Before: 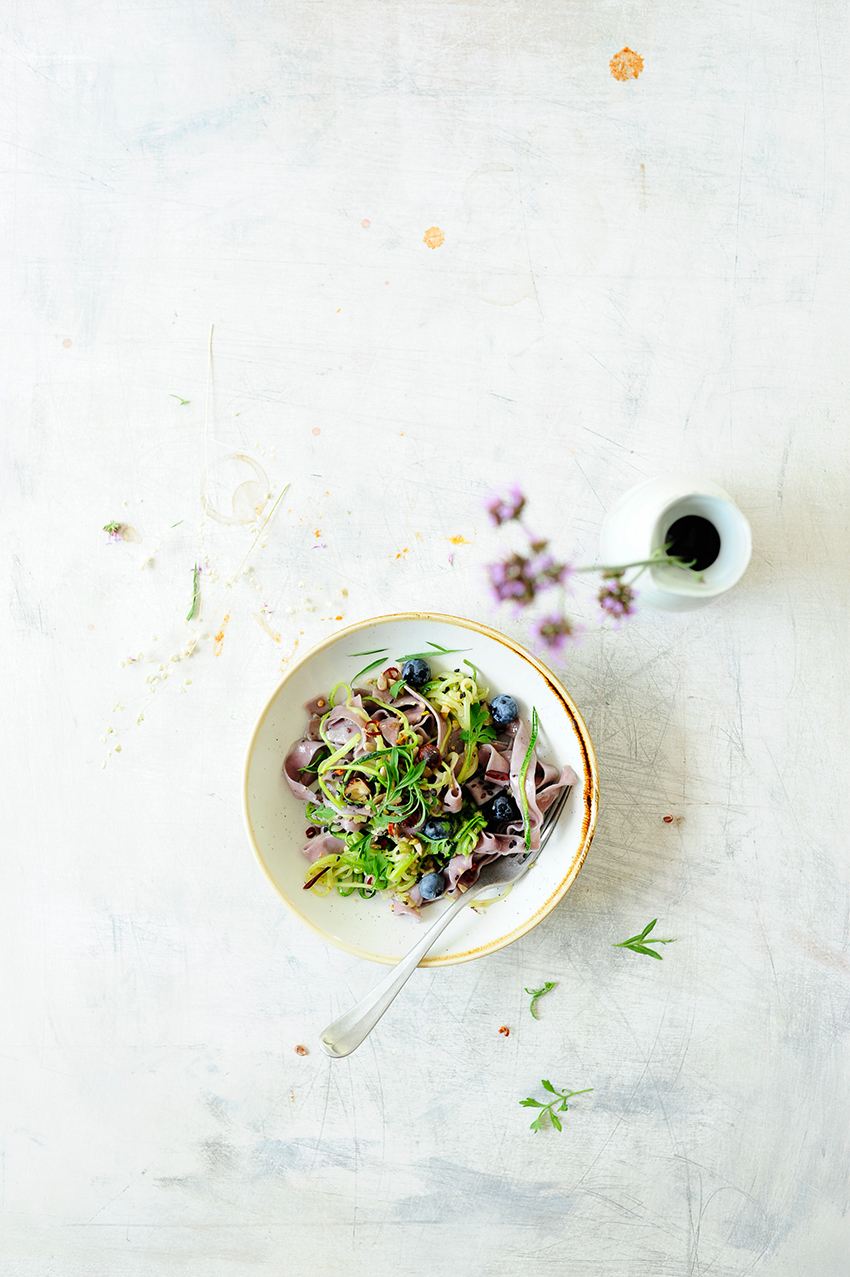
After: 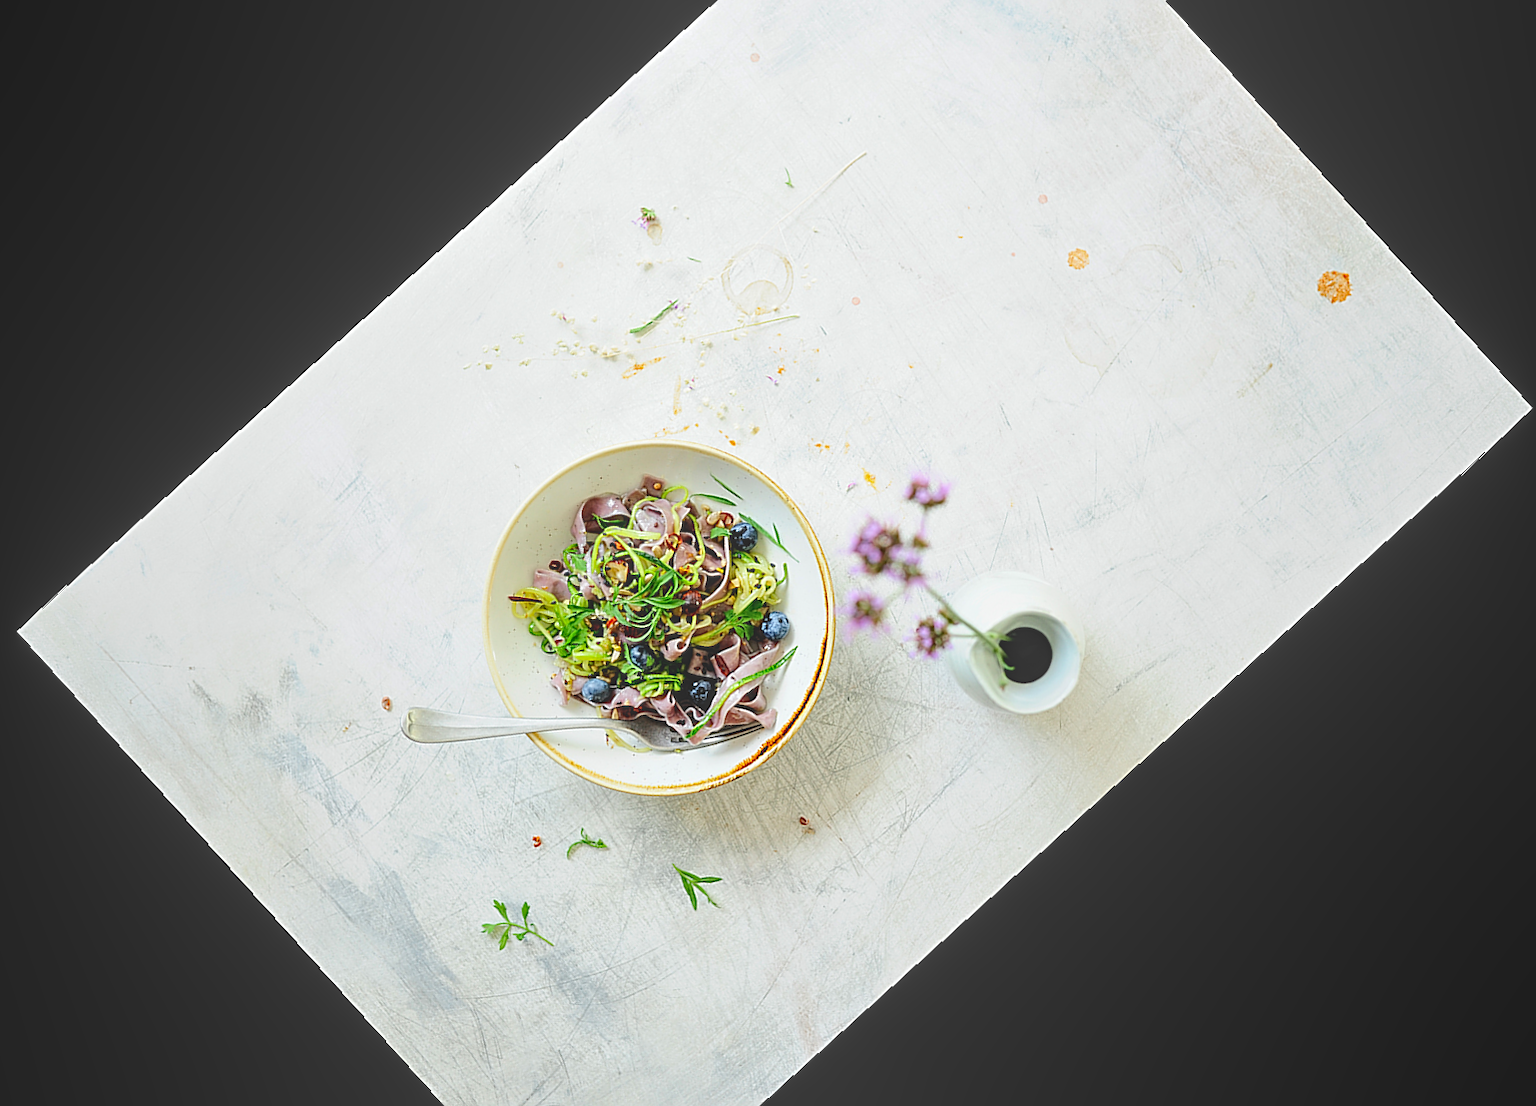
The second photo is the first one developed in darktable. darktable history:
contrast brightness saturation: contrast -0.11
crop and rotate: angle -46.26°, top 16.234%, right 0.912%, bottom 11.704%
rotate and perspective: rotation 1.72°, automatic cropping off
local contrast: highlights 48%, shadows 0%, detail 100%
sharpen: amount 0.575
exposure: compensate highlight preservation false
tone equalizer: -8 EV -0.417 EV, -7 EV -0.389 EV, -6 EV -0.333 EV, -5 EV -0.222 EV, -3 EV 0.222 EV, -2 EV 0.333 EV, -1 EV 0.389 EV, +0 EV 0.417 EV, edges refinement/feathering 500, mask exposure compensation -1.57 EV, preserve details no
